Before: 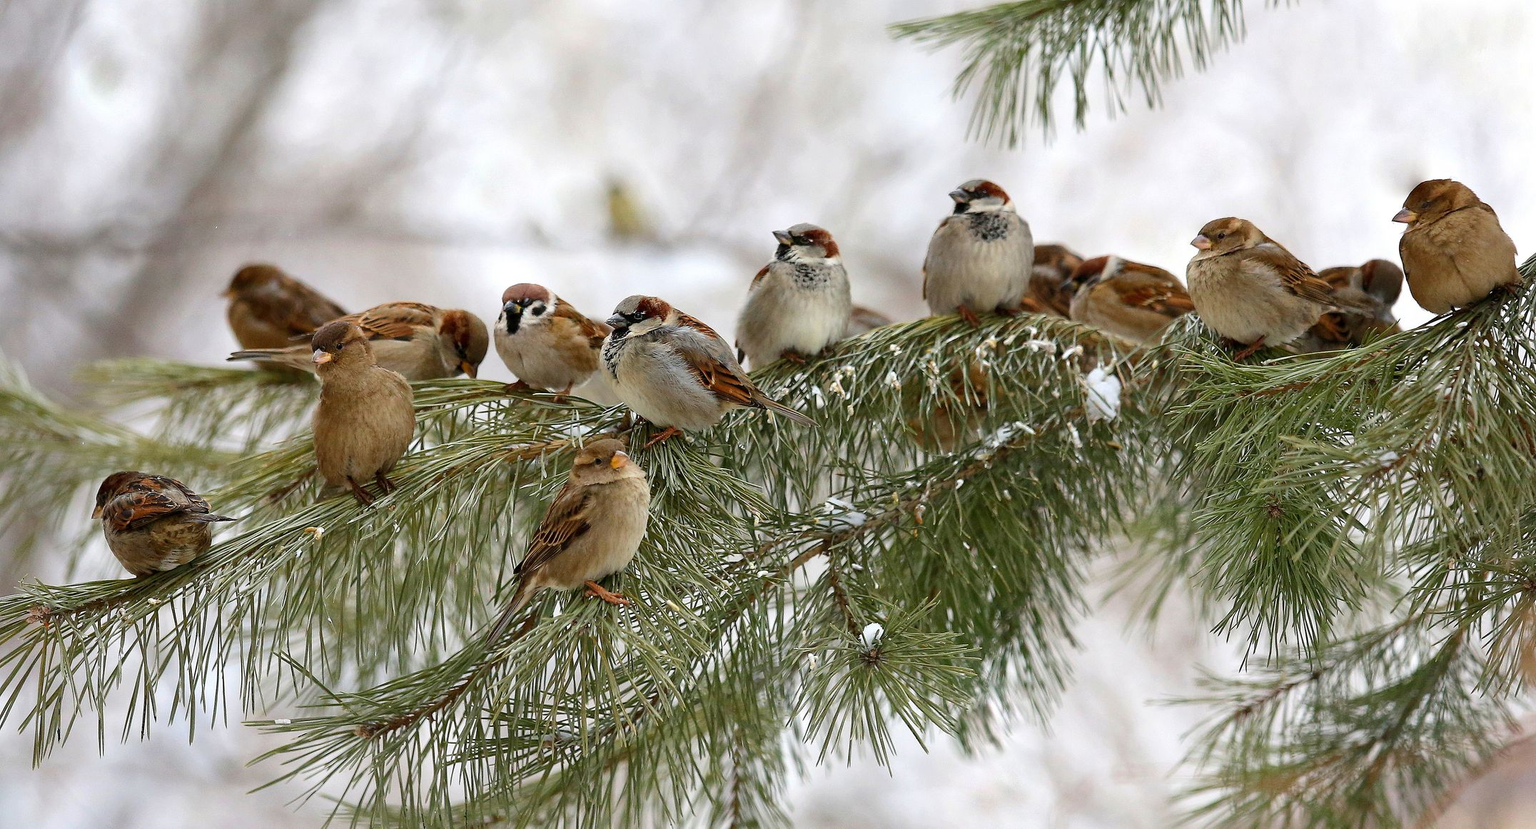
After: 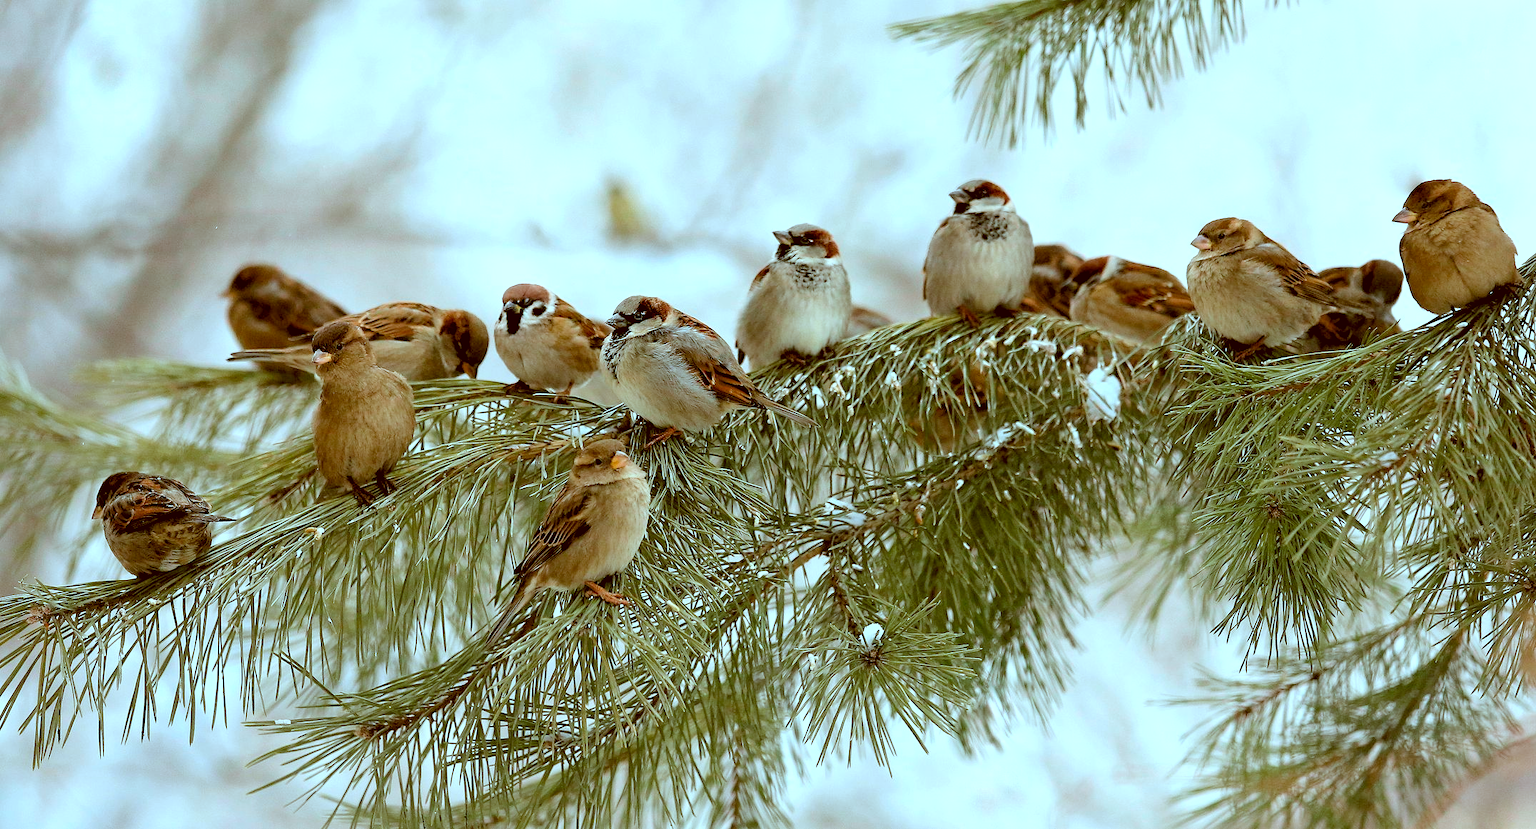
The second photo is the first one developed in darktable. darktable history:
rgb levels: levels [[0.013, 0.434, 0.89], [0, 0.5, 1], [0, 0.5, 1]]
color correction: highlights a* -14.62, highlights b* -16.22, shadows a* 10.12, shadows b* 29.4
